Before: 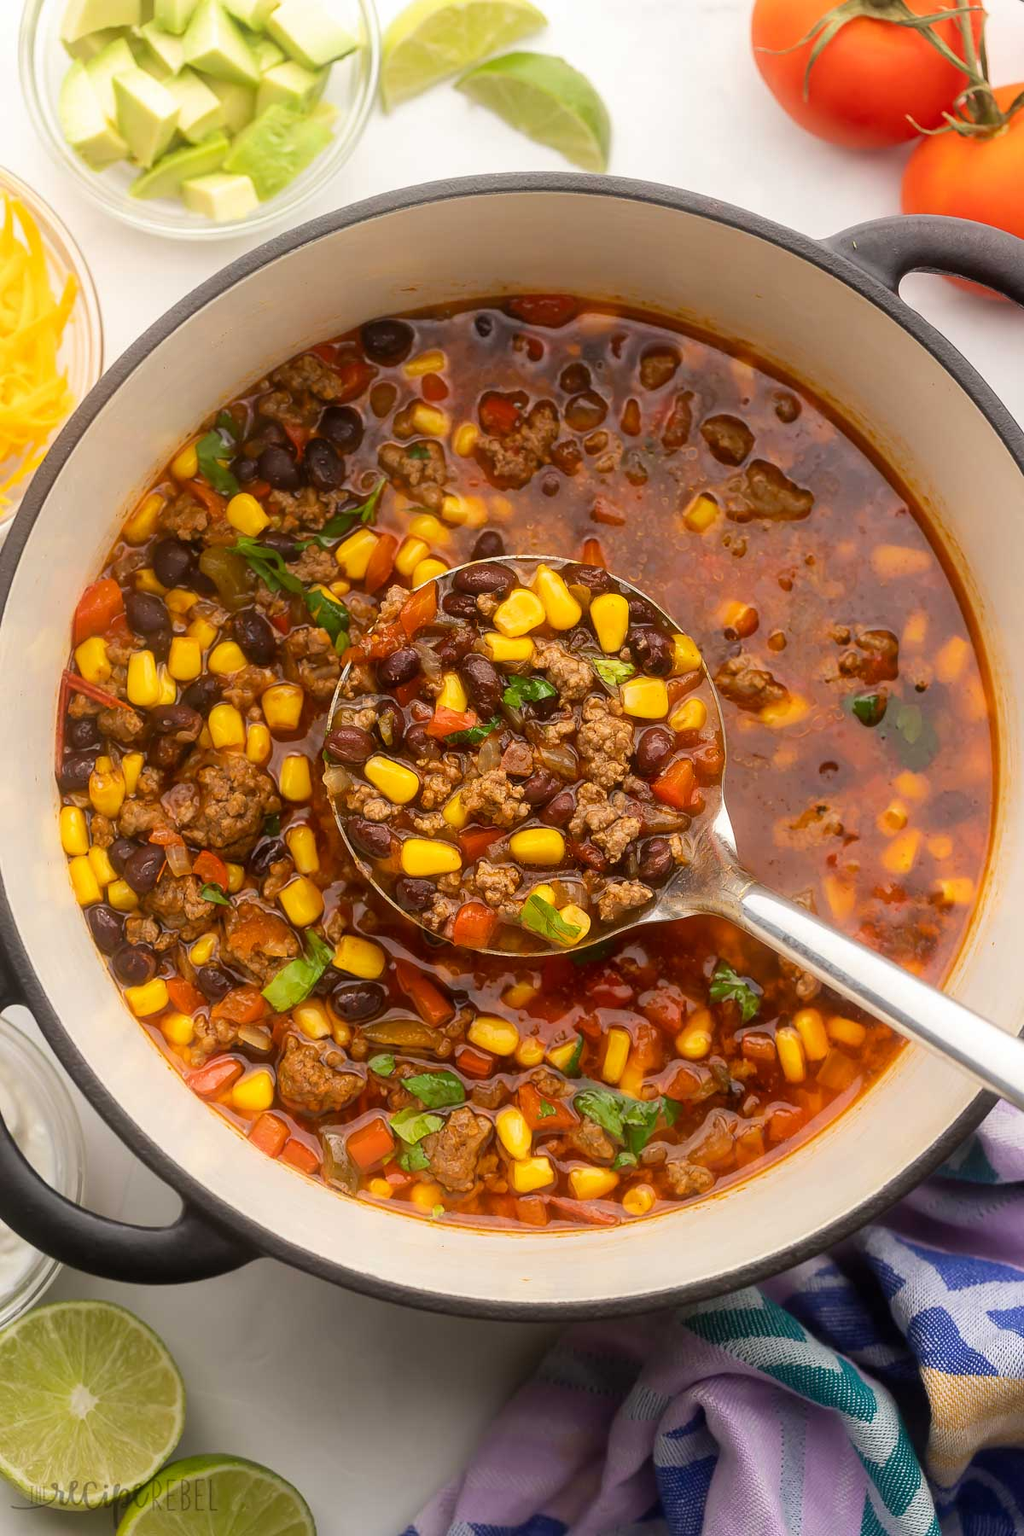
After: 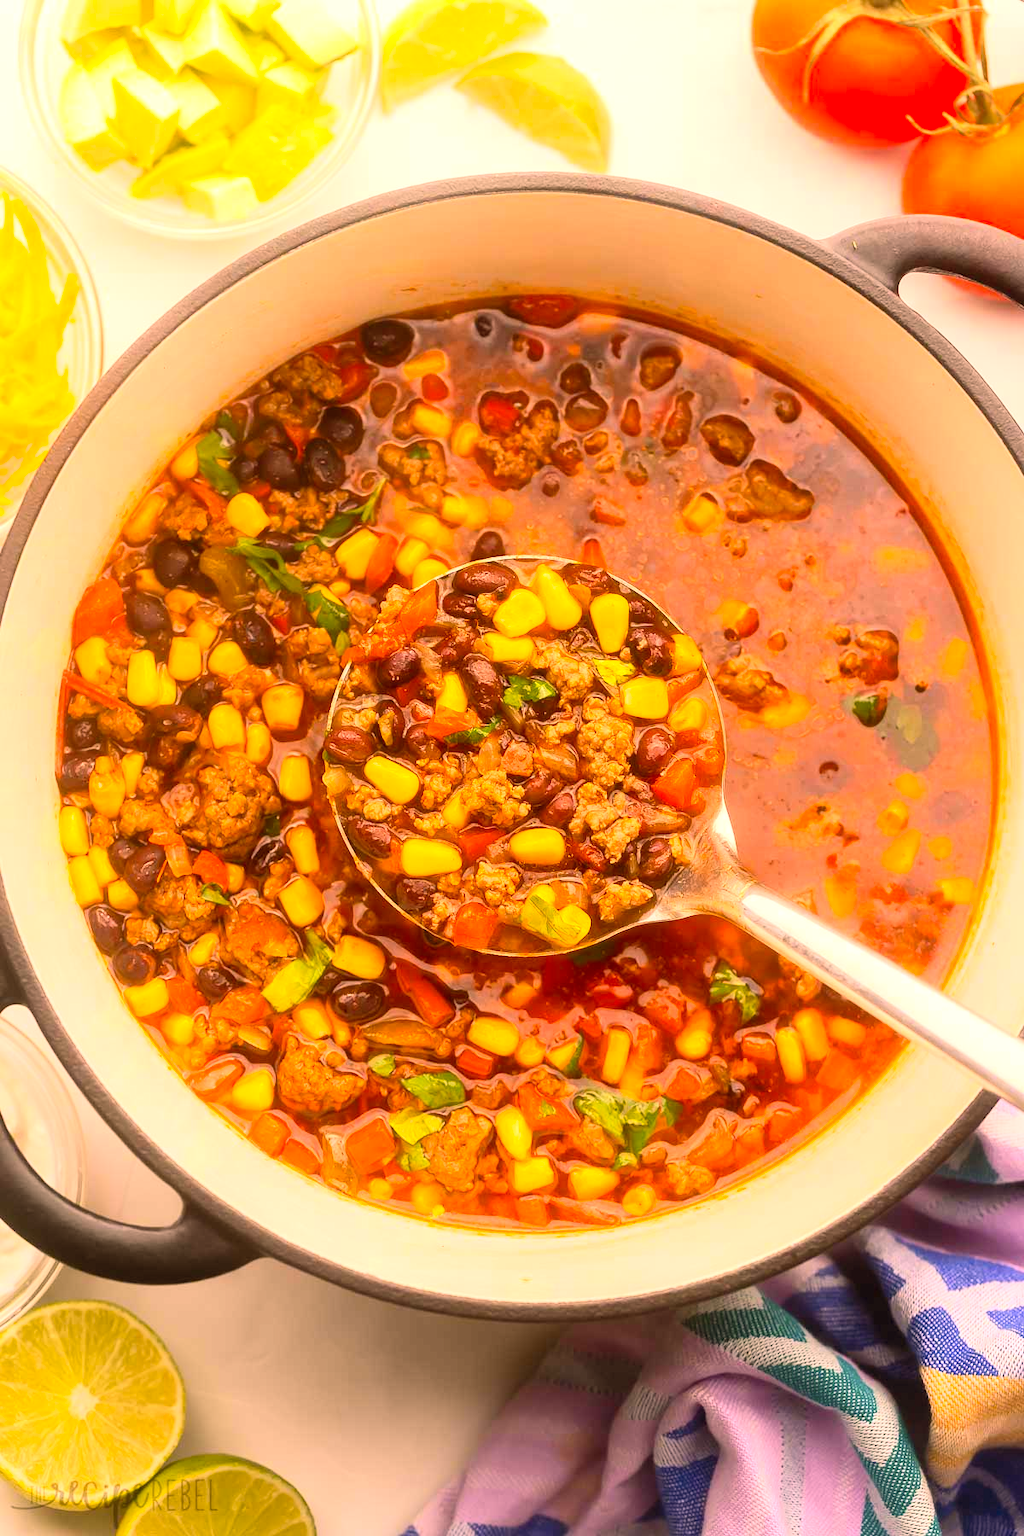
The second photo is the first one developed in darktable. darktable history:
contrast brightness saturation: contrast 0.2, brightness 0.16, saturation 0.22
color correction: highlights a* 0.003, highlights b* -0.283
exposure: black level correction 0, exposure 0.5 EV, compensate highlight preservation false
color balance rgb: shadows lift › luminance -5%, shadows lift › chroma 1.1%, shadows lift › hue 219°, power › luminance 10%, power › chroma 2.83%, power › hue 60°, highlights gain › chroma 4.52%, highlights gain › hue 33.33°, saturation formula JzAzBz (2021)
